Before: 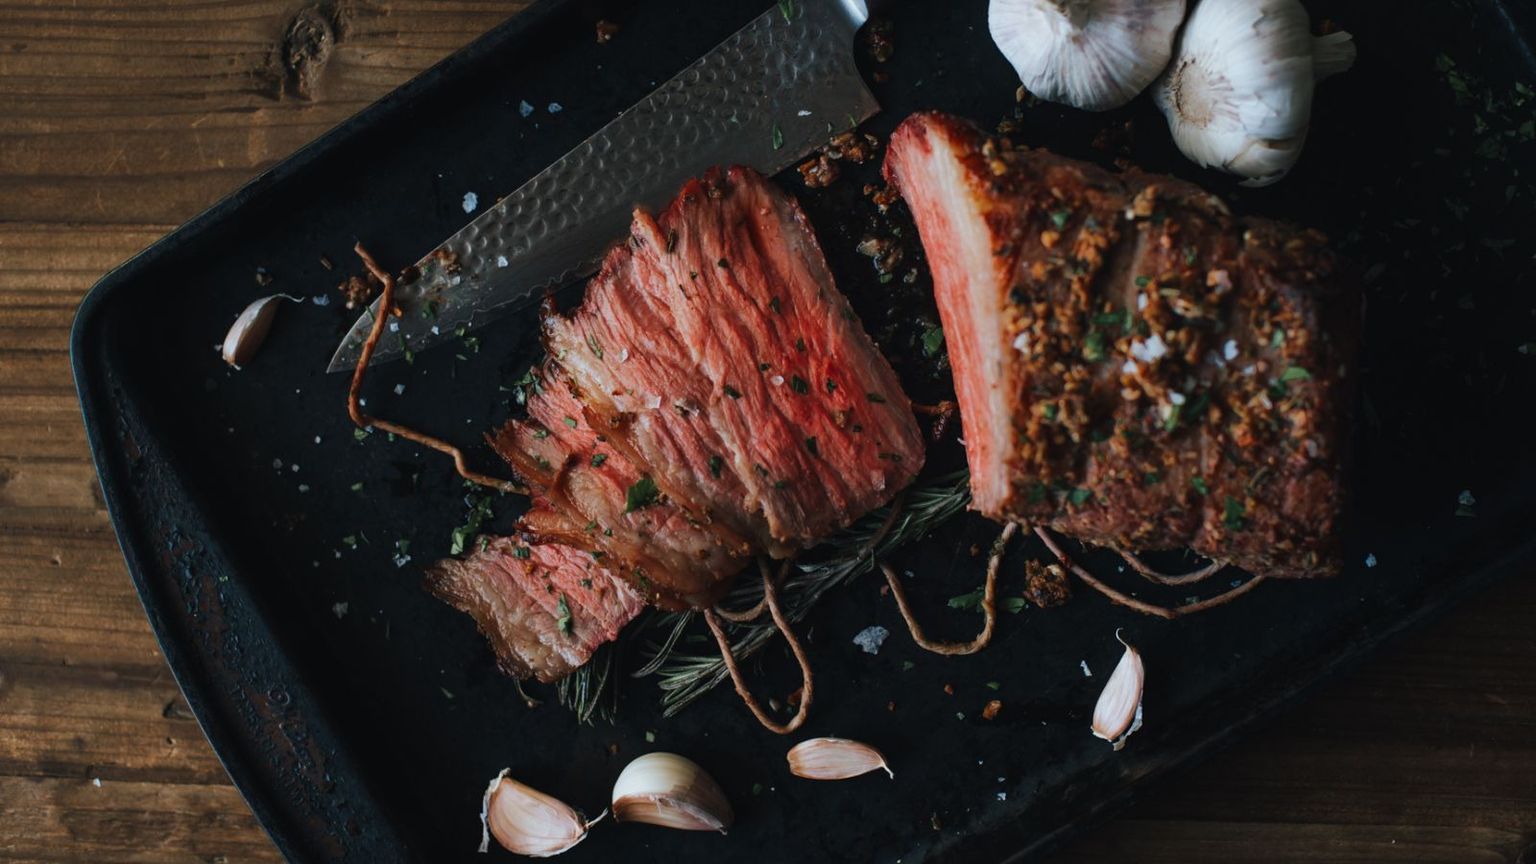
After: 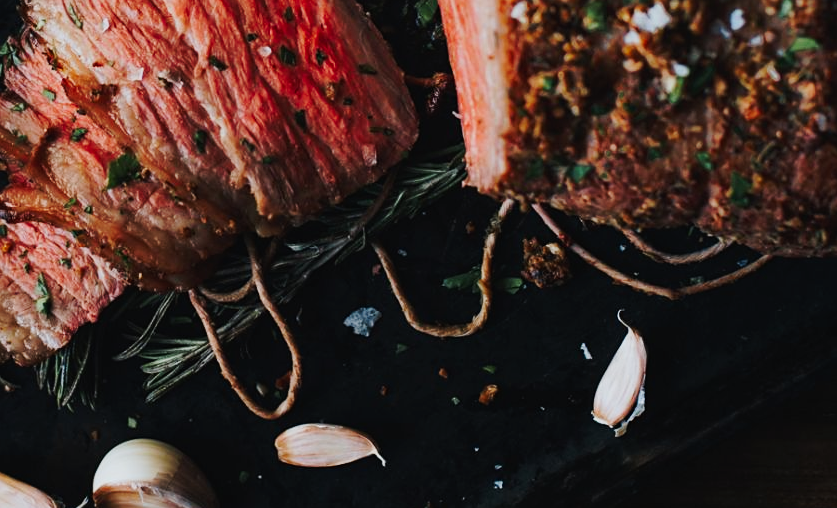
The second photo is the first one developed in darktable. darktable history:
sharpen: amount 0.213
tone curve: curves: ch0 [(0, 0.012) (0.052, 0.04) (0.107, 0.086) (0.276, 0.265) (0.461, 0.531) (0.718, 0.79) (0.921, 0.909) (0.999, 0.951)]; ch1 [(0, 0) (0.339, 0.298) (0.402, 0.363) (0.444, 0.415) (0.485, 0.469) (0.494, 0.493) (0.504, 0.501) (0.525, 0.534) (0.555, 0.587) (0.594, 0.647) (1, 1)]; ch2 [(0, 0) (0.48, 0.48) (0.504, 0.5) (0.535, 0.557) (0.581, 0.623) (0.649, 0.683) (0.824, 0.815) (1, 1)], preserve colors none
crop: left 34.087%, top 38.407%, right 13.594%, bottom 5.137%
